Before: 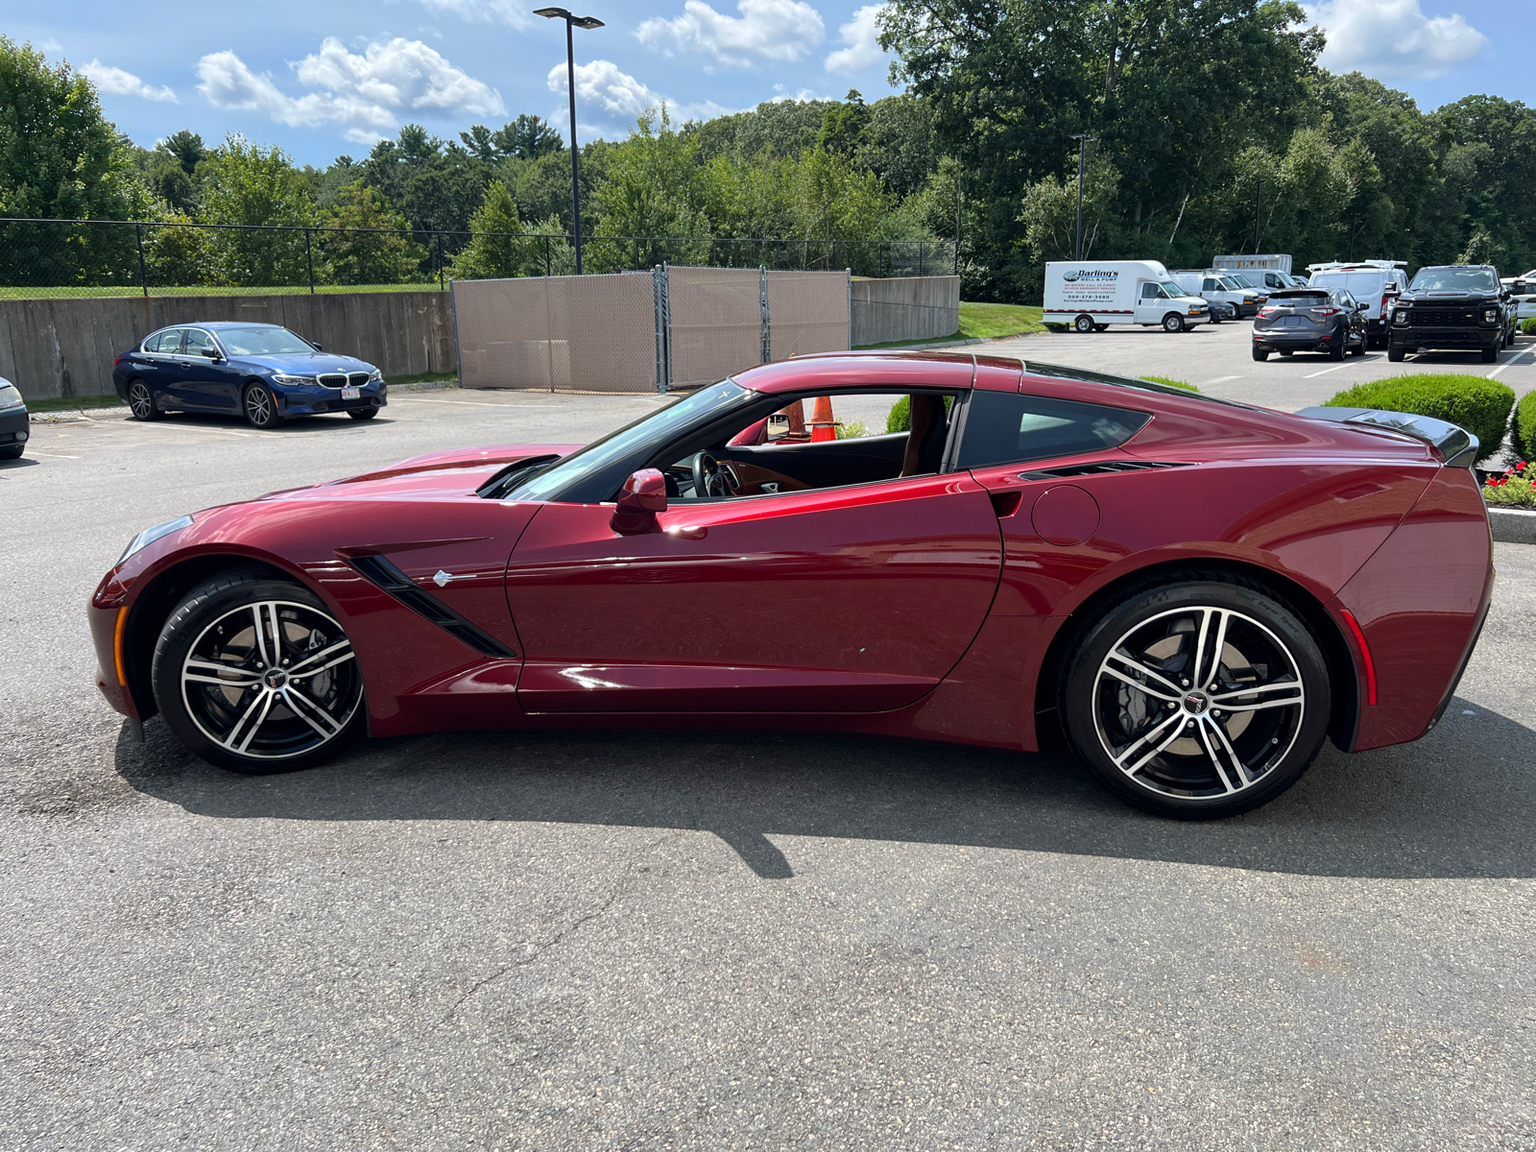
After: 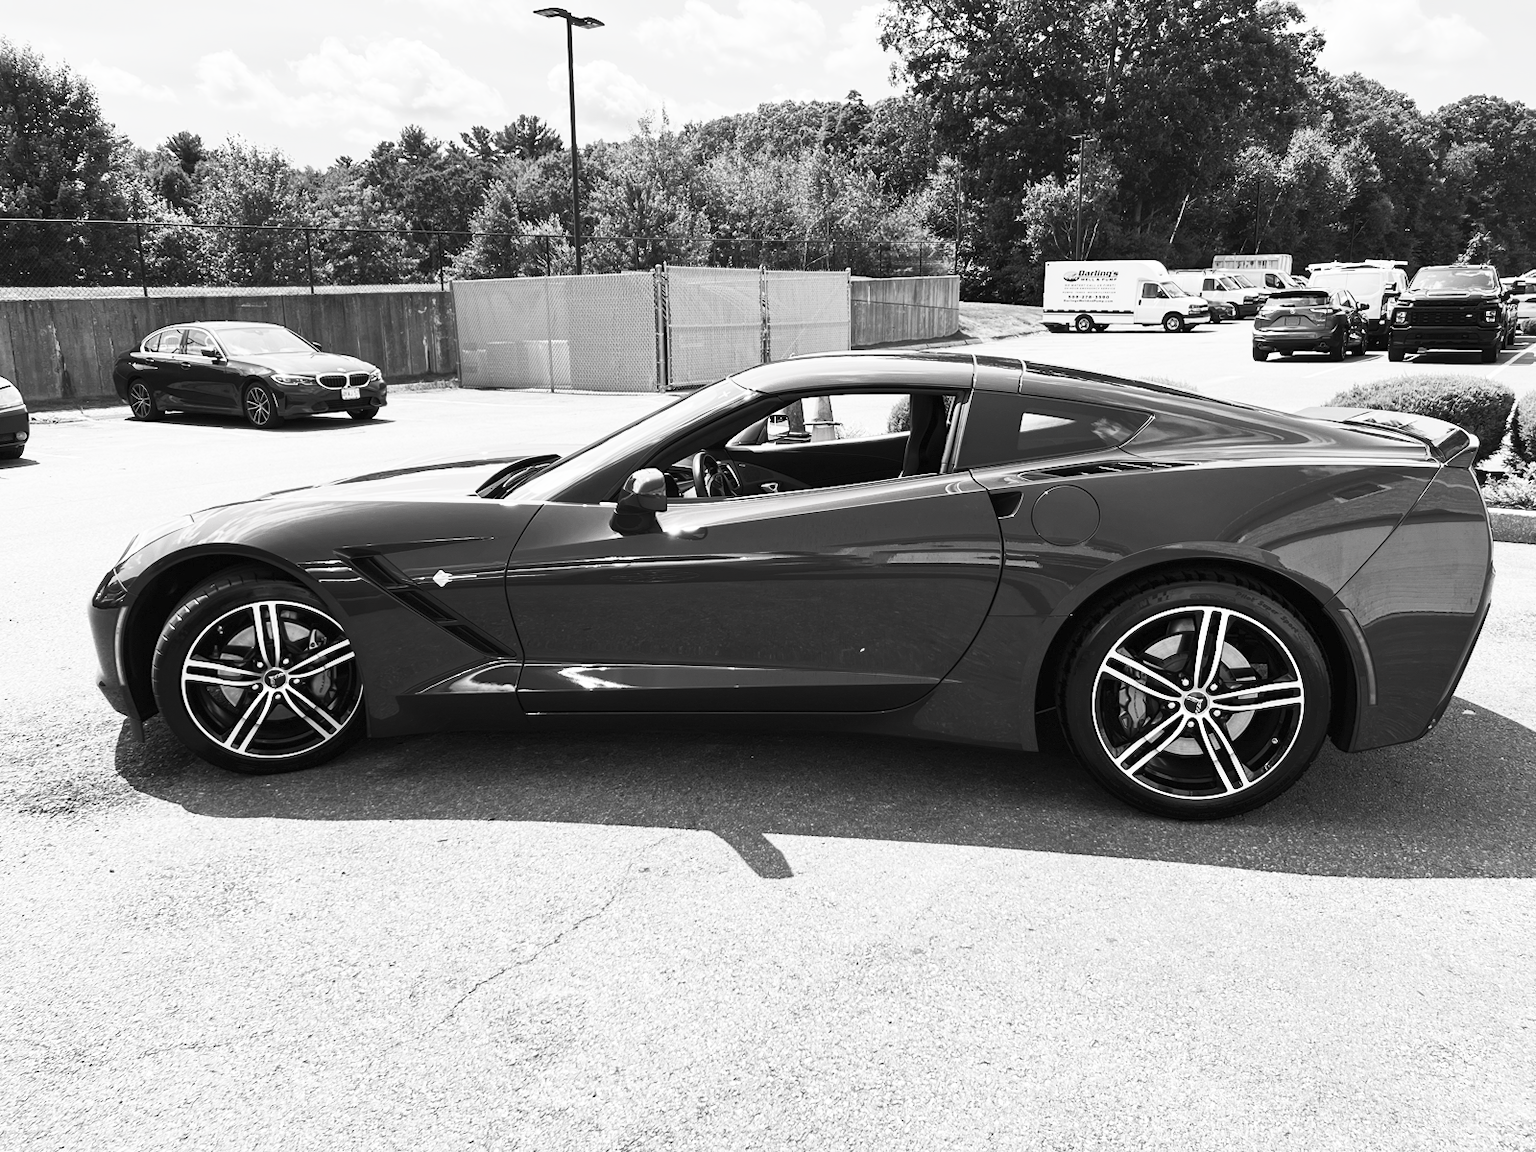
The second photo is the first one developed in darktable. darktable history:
contrast brightness saturation: contrast 0.544, brightness 0.487, saturation -0.992
